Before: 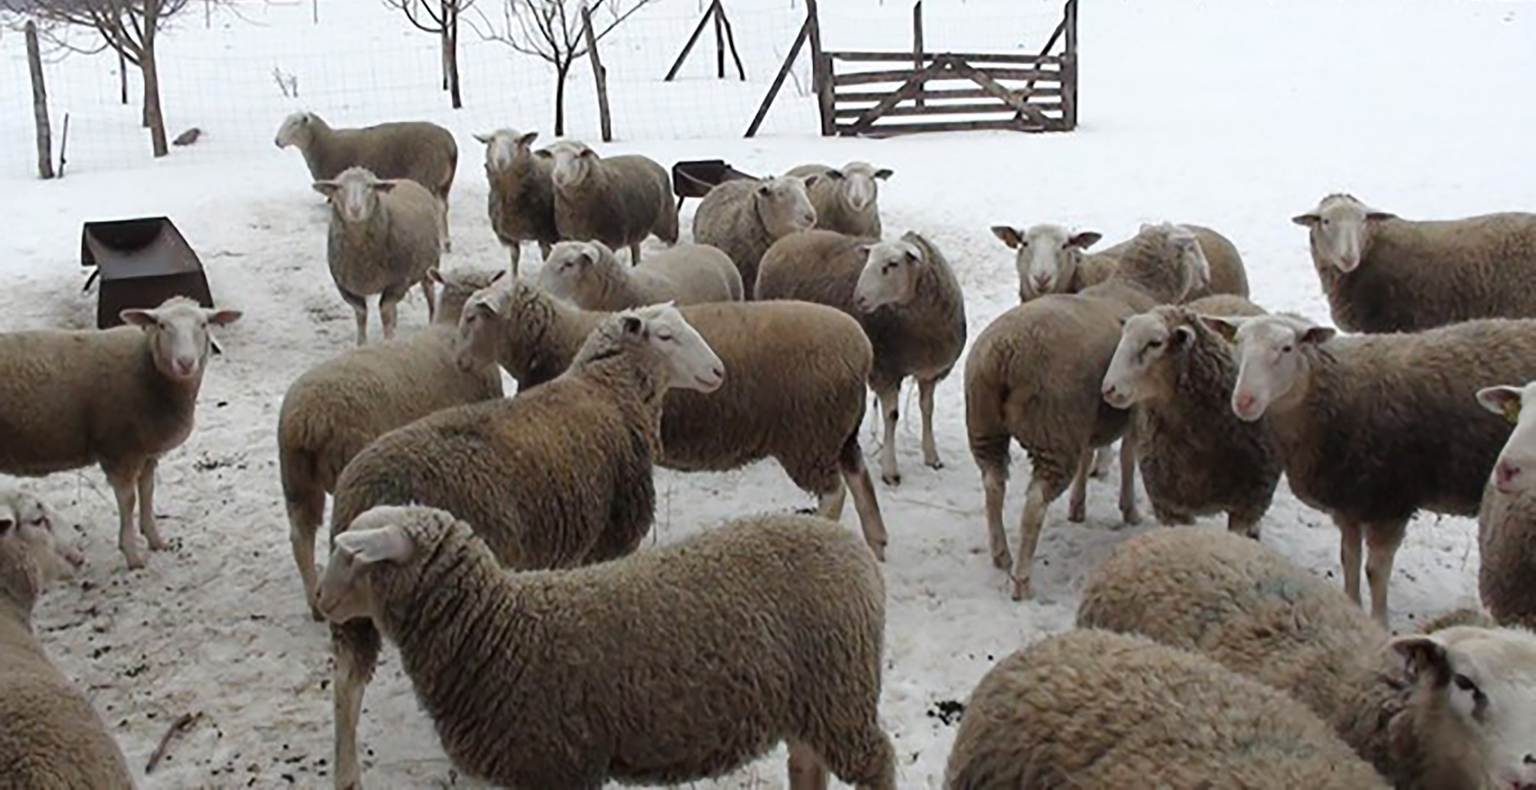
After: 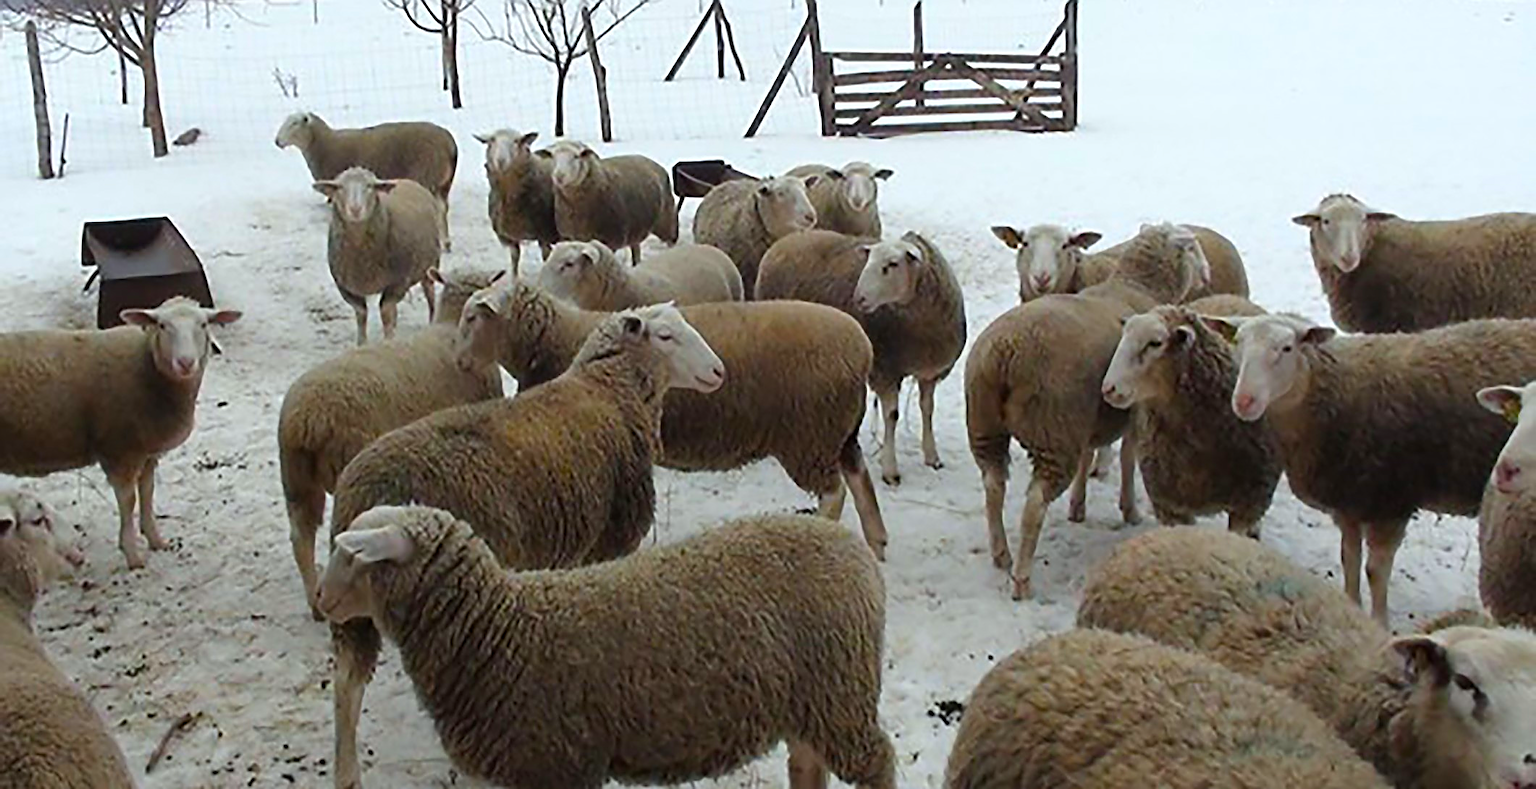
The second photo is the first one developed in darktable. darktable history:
white balance: red 0.978, blue 0.999
sharpen: radius 1.4, amount 1.25, threshold 0.7
color balance rgb: linear chroma grading › global chroma 13.3%, global vibrance 41.49%
